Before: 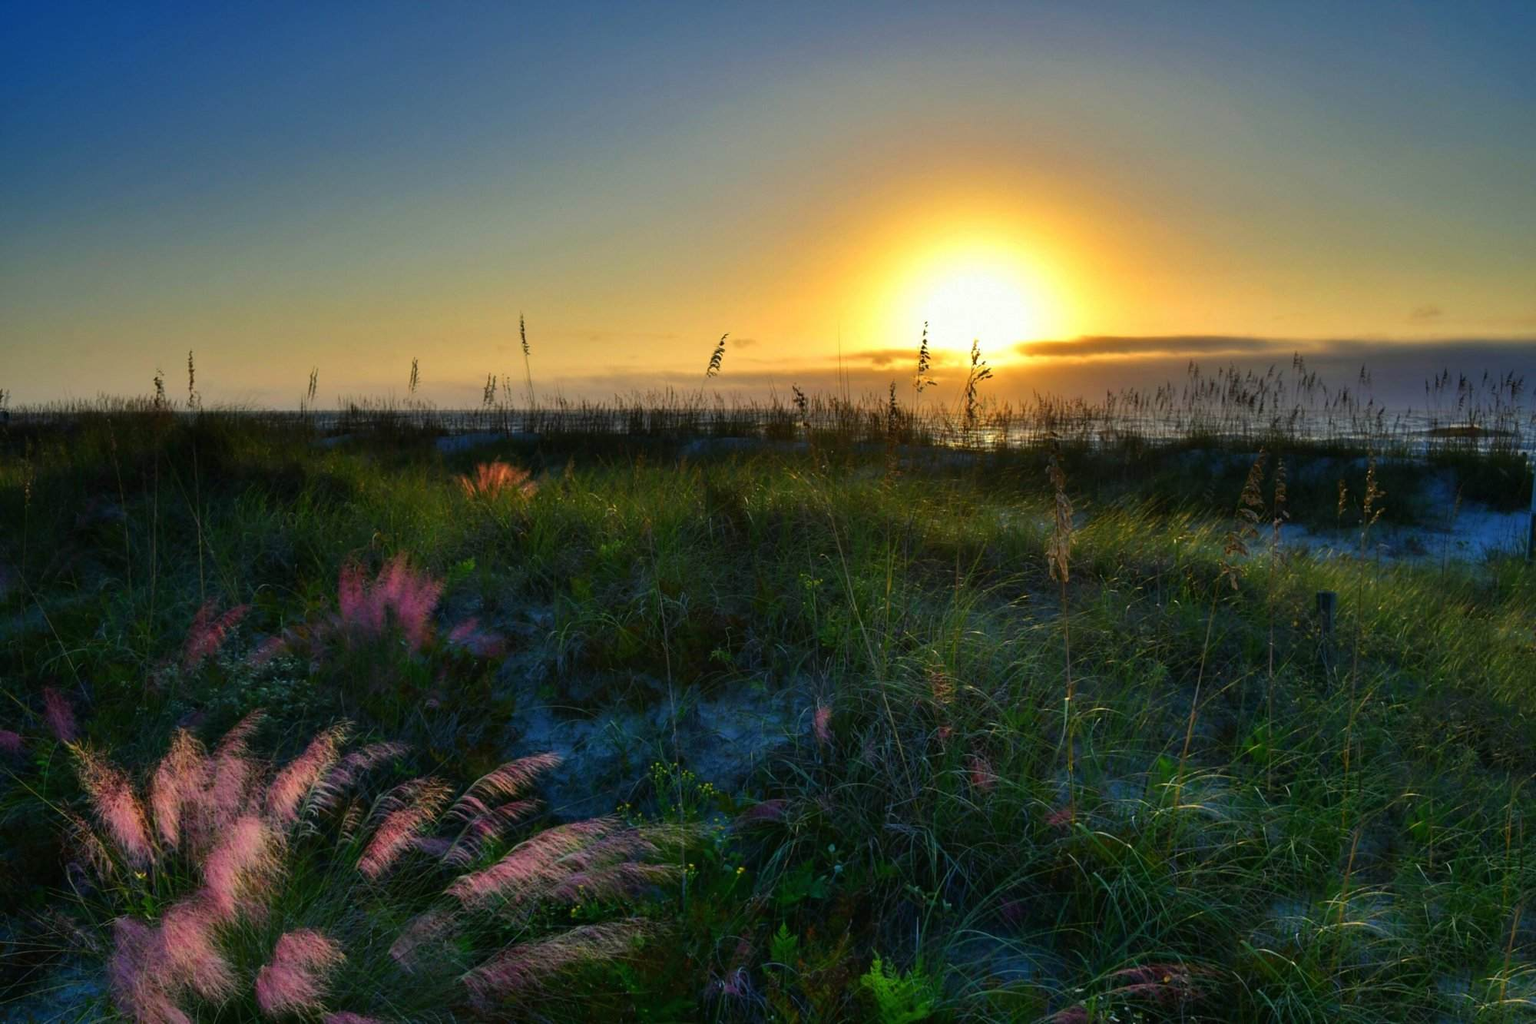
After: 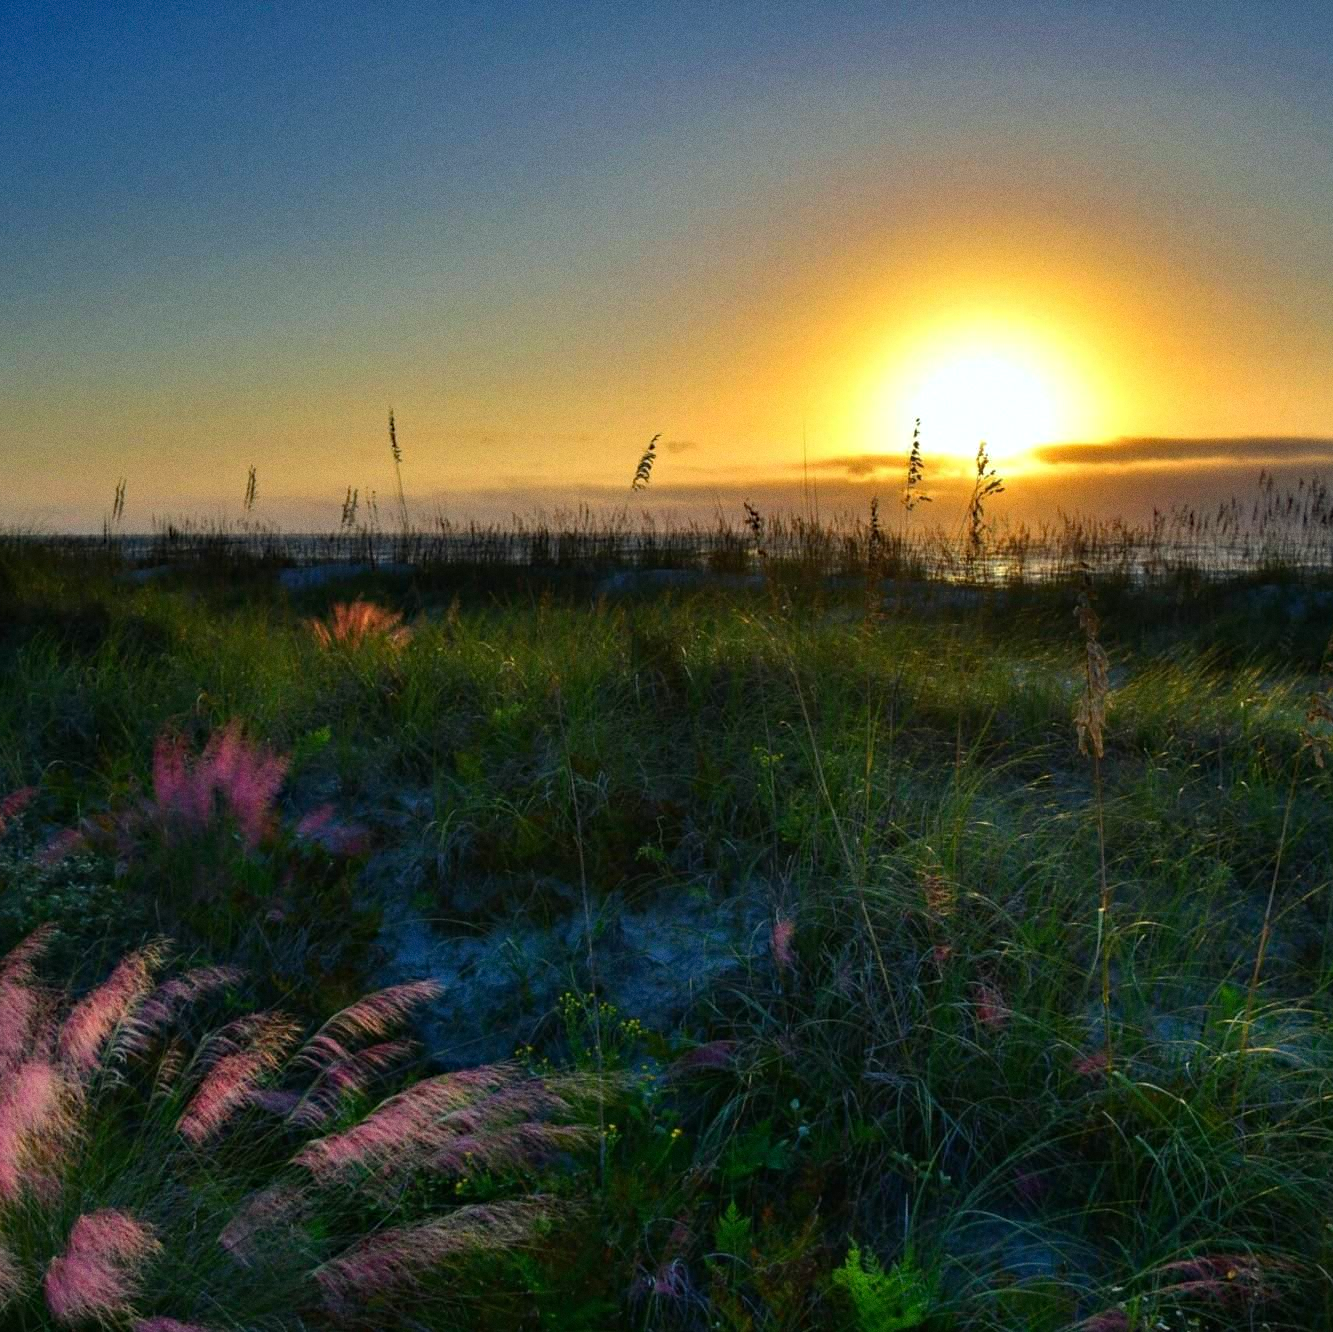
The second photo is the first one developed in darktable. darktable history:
crop and rotate: left 14.436%, right 18.898%
haze removal: compatibility mode true, adaptive false
grain: coarseness 0.09 ISO
